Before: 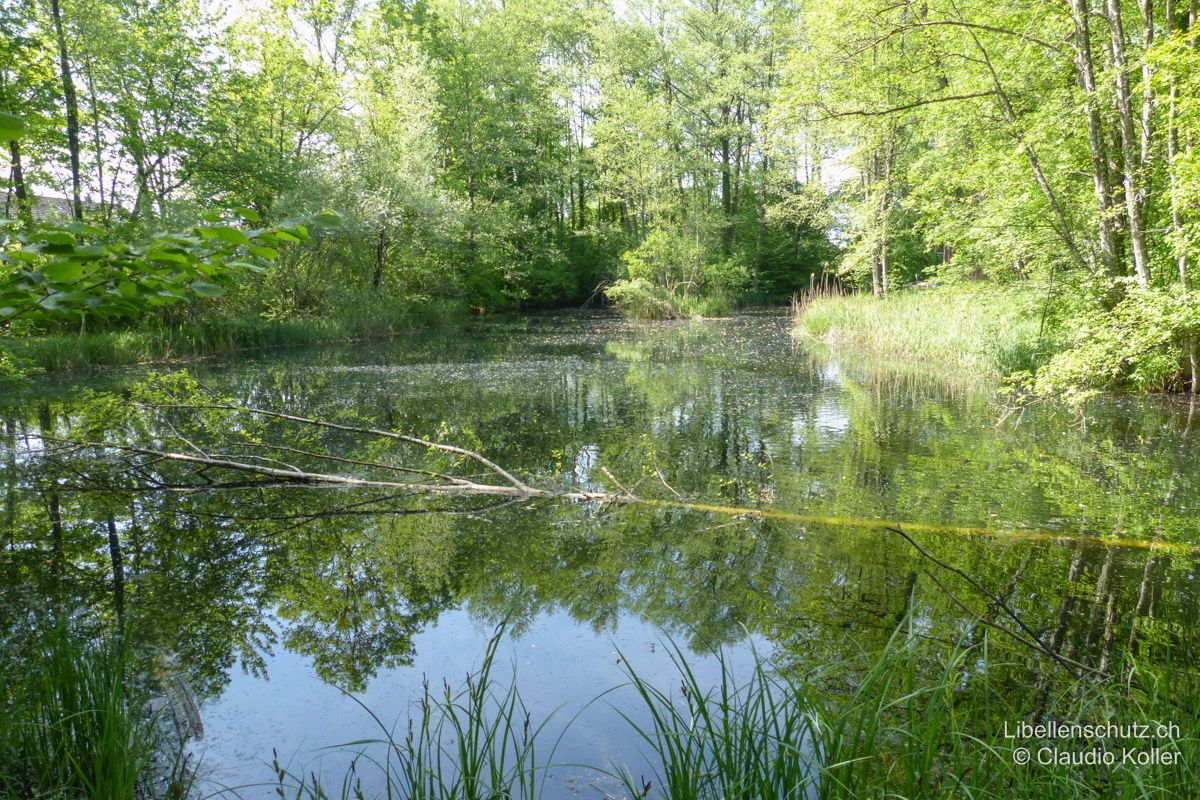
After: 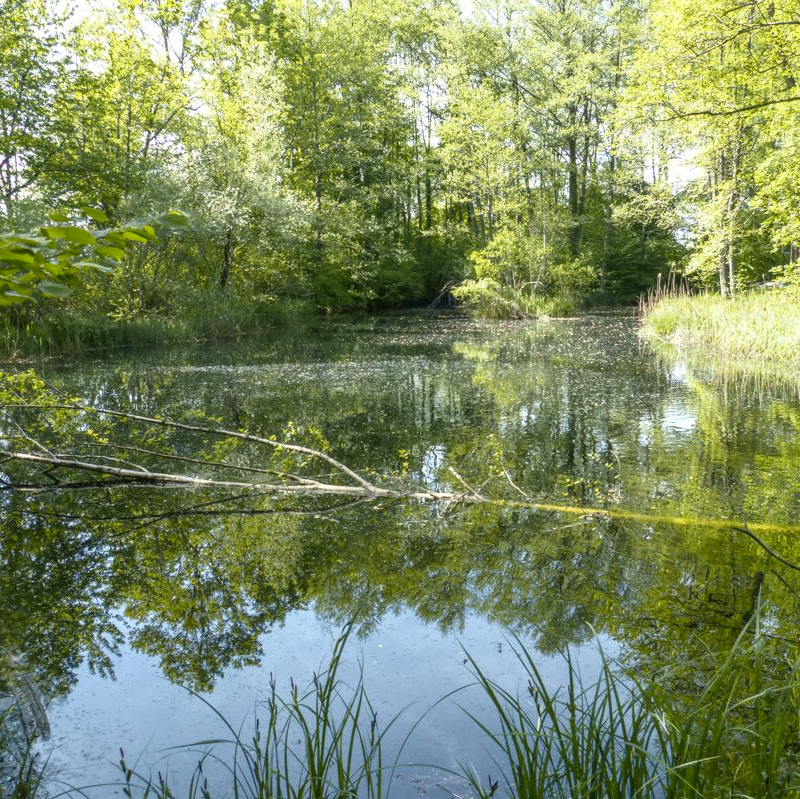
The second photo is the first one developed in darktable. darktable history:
local contrast: on, module defaults
crop and rotate: left 12.753%, right 20.53%
tone curve: curves: ch0 [(0, 0.024) (0.119, 0.146) (0.474, 0.464) (0.718, 0.721) (0.817, 0.839) (1, 0.998)]; ch1 [(0, 0) (0.377, 0.416) (0.439, 0.451) (0.477, 0.477) (0.501, 0.497) (0.538, 0.544) (0.58, 0.602) (0.664, 0.676) (0.783, 0.804) (1, 1)]; ch2 [(0, 0) (0.38, 0.405) (0.463, 0.456) (0.498, 0.497) (0.524, 0.535) (0.578, 0.576) (0.648, 0.665) (1, 1)], color space Lab, independent channels, preserve colors none
